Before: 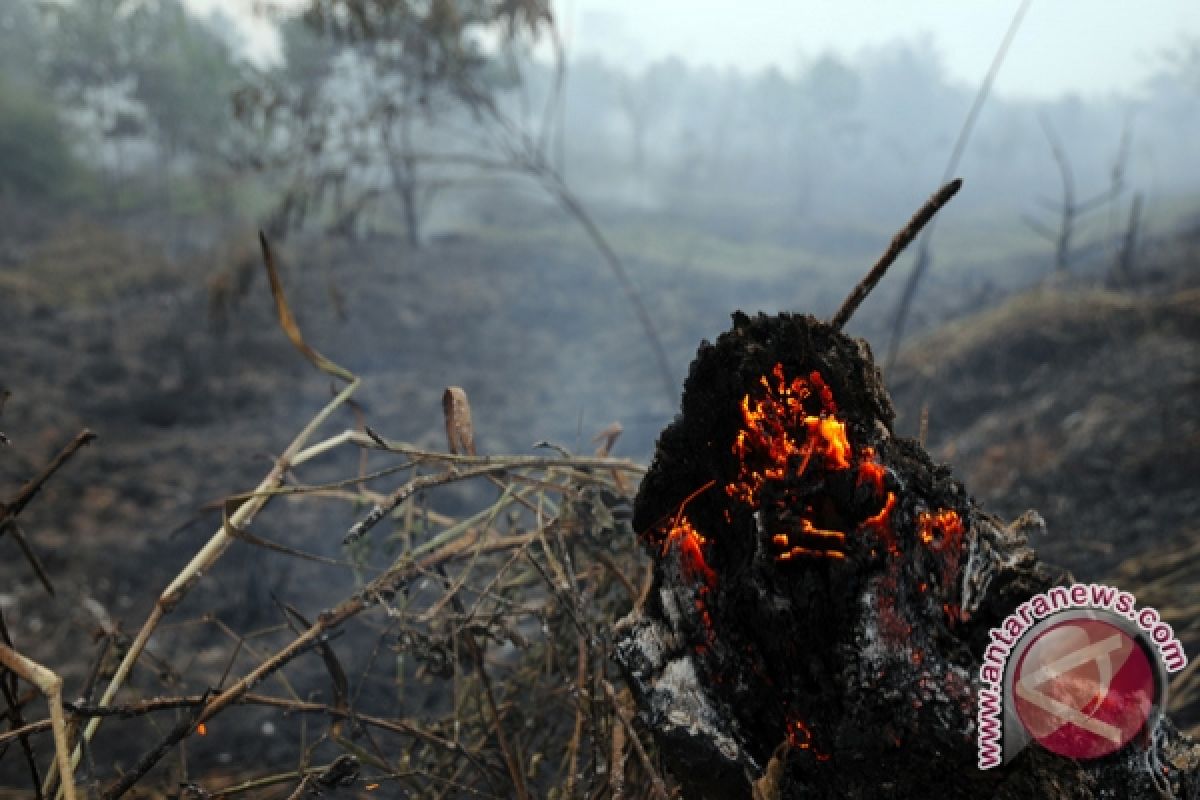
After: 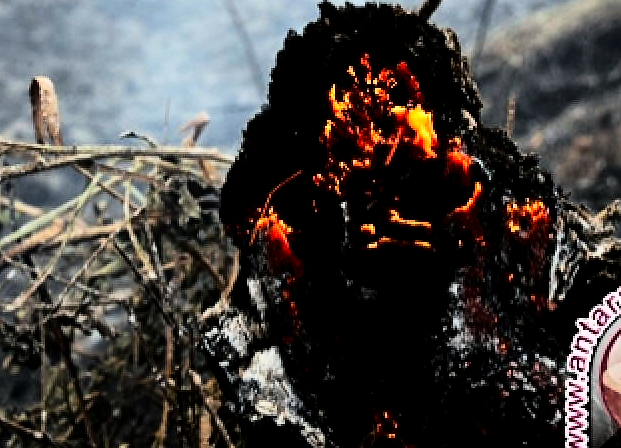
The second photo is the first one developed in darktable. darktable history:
color correction: saturation 0.98
rgb curve: curves: ch0 [(0, 0) (0.21, 0.15) (0.24, 0.21) (0.5, 0.75) (0.75, 0.96) (0.89, 0.99) (1, 1)]; ch1 [(0, 0.02) (0.21, 0.13) (0.25, 0.2) (0.5, 0.67) (0.75, 0.9) (0.89, 0.97) (1, 1)]; ch2 [(0, 0.02) (0.21, 0.13) (0.25, 0.2) (0.5, 0.67) (0.75, 0.9) (0.89, 0.97) (1, 1)], compensate middle gray true
sharpen: radius 1, threshold 1
exposure: black level correction 0.009, exposure 0.119 EV, compensate highlight preservation false
white balance: emerald 1
crop: left 34.479%, top 38.822%, right 13.718%, bottom 5.172%
